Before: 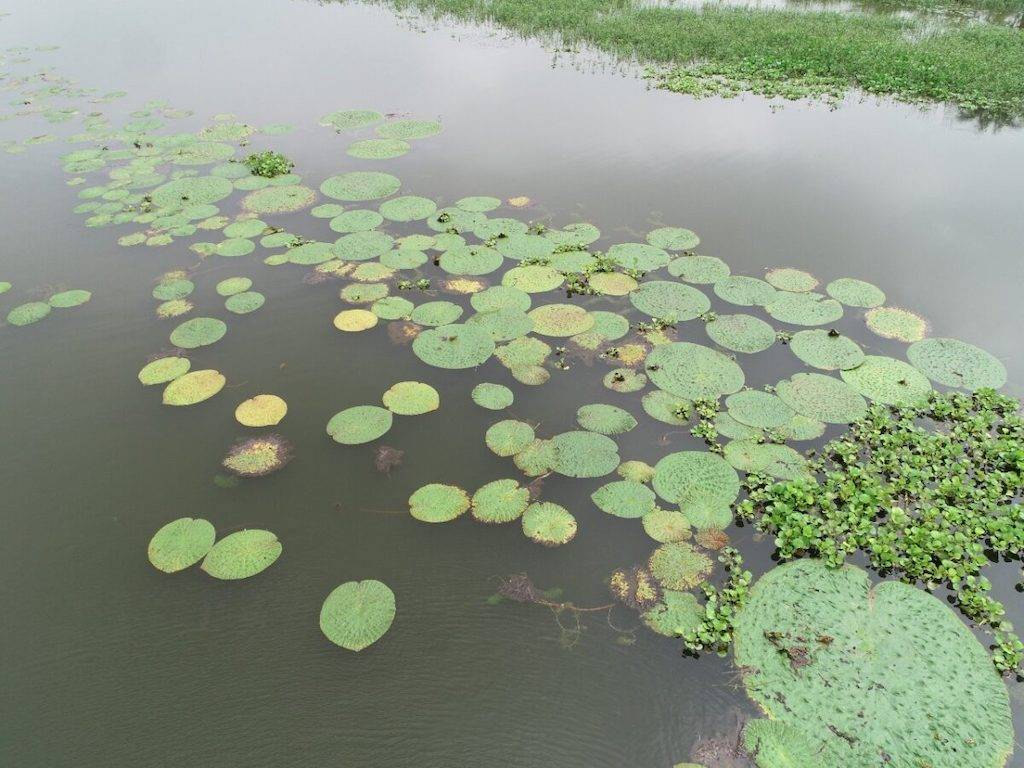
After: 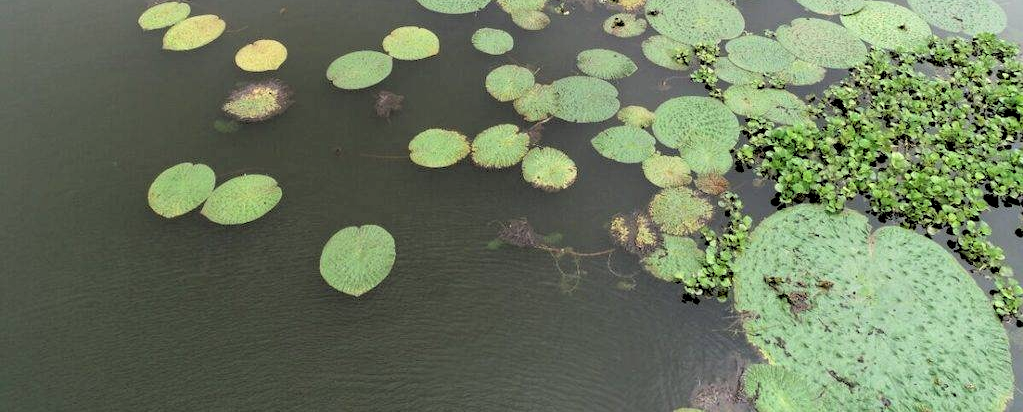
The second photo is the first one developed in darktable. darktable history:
rgb levels: levels [[0.034, 0.472, 0.904], [0, 0.5, 1], [0, 0.5, 1]]
crop and rotate: top 46.237%
